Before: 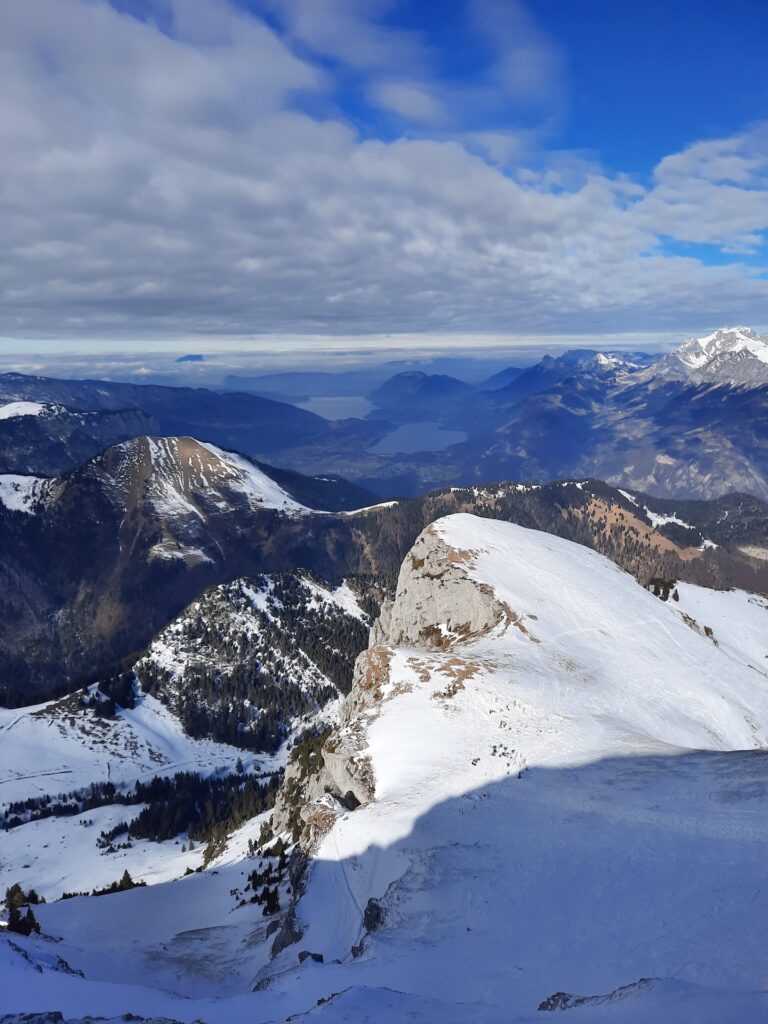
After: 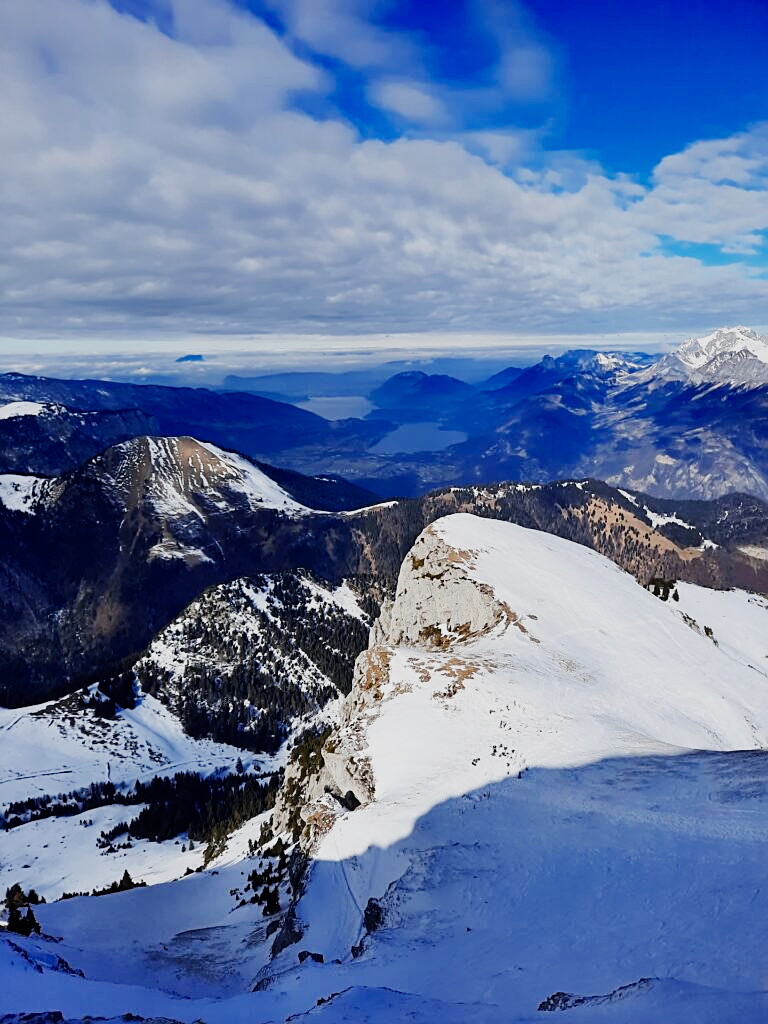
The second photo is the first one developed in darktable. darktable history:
sharpen: on, module defaults
sigmoid: contrast 1.7, skew -0.2, preserve hue 0%, red attenuation 0.1, red rotation 0.035, green attenuation 0.1, green rotation -0.017, blue attenuation 0.15, blue rotation -0.052, base primaries Rec2020
color balance rgb: linear chroma grading › global chroma 10%, perceptual saturation grading › global saturation 5%, perceptual brilliance grading › global brilliance 4%, global vibrance 7%, saturation formula JzAzBz (2021)
